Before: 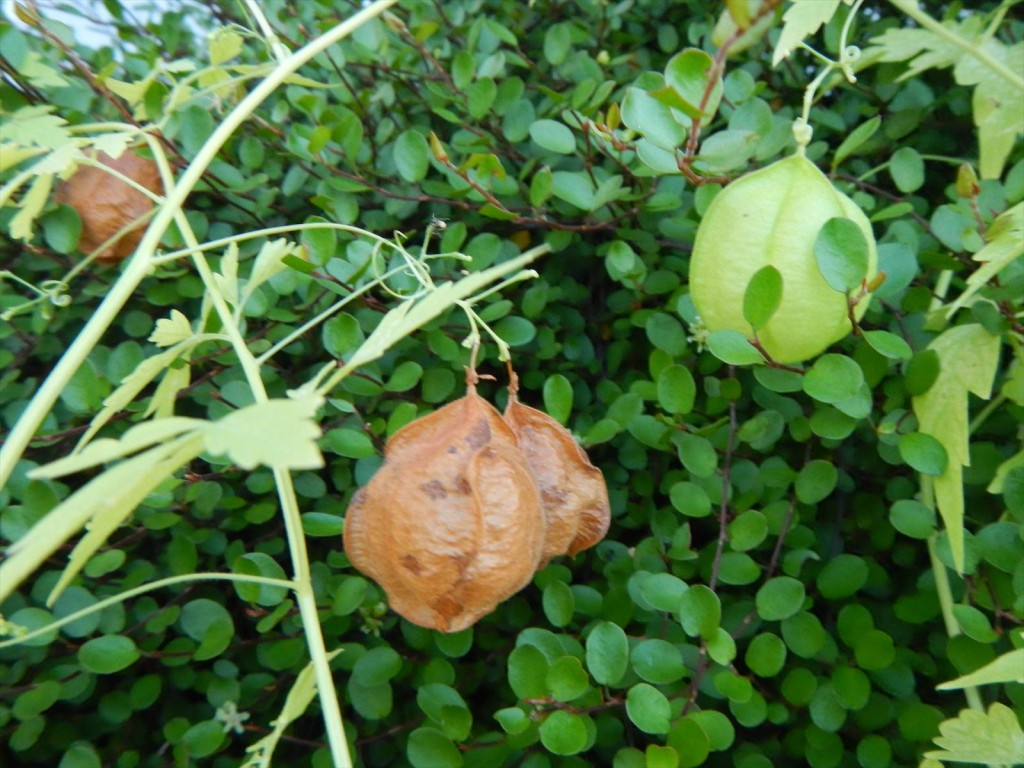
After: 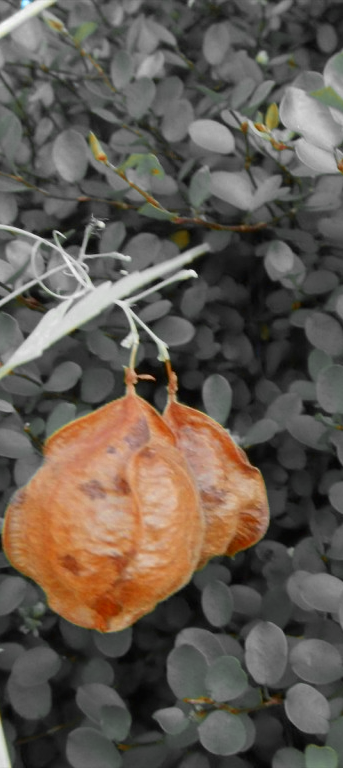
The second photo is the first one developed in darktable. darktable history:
crop: left 33.34%, right 33.131%
color zones: curves: ch0 [(0, 0.363) (0.128, 0.373) (0.25, 0.5) (0.402, 0.407) (0.521, 0.525) (0.63, 0.559) (0.729, 0.662) (0.867, 0.471)]; ch1 [(0, 0.515) (0.136, 0.618) (0.25, 0.5) (0.378, 0) (0.516, 0) (0.622, 0.593) (0.737, 0.819) (0.87, 0.593)]; ch2 [(0, 0.529) (0.128, 0.471) (0.282, 0.451) (0.386, 0.662) (0.516, 0.525) (0.633, 0.554) (0.75, 0.62) (0.875, 0.441)]
